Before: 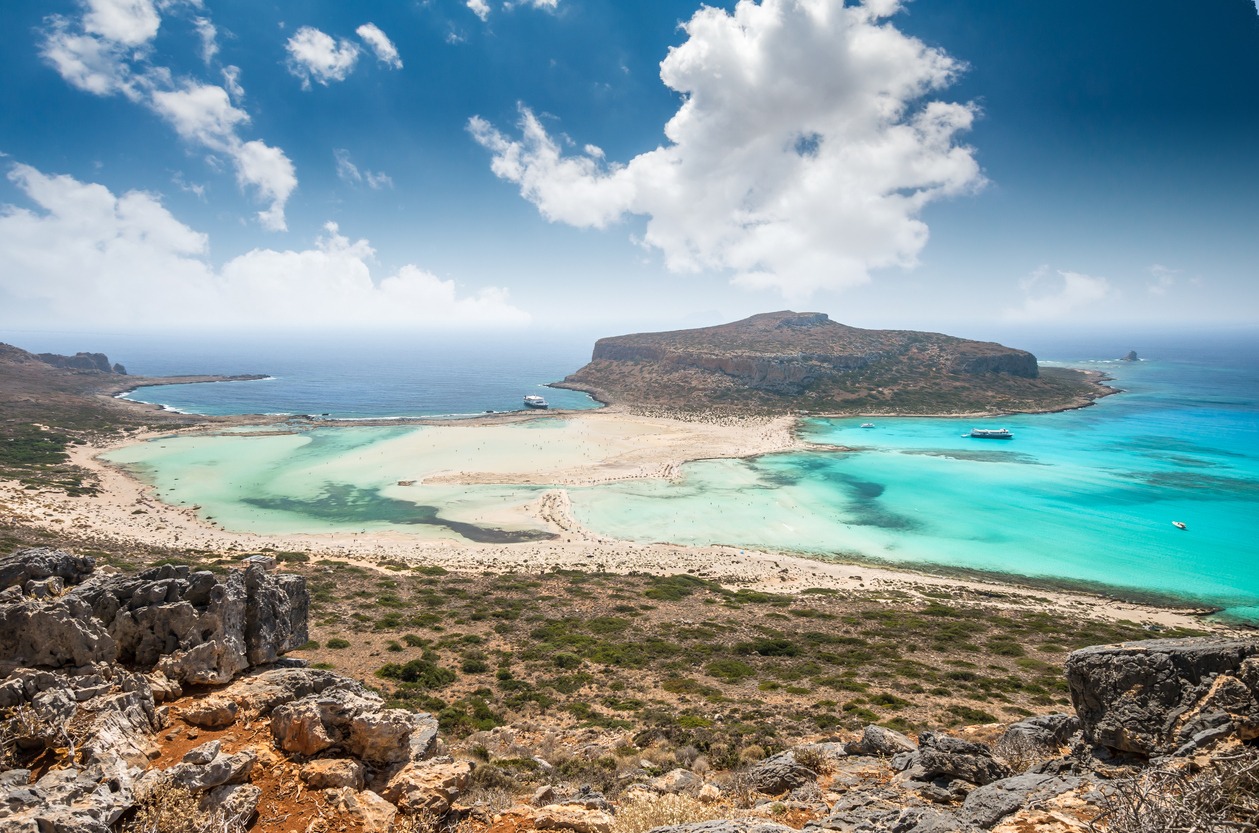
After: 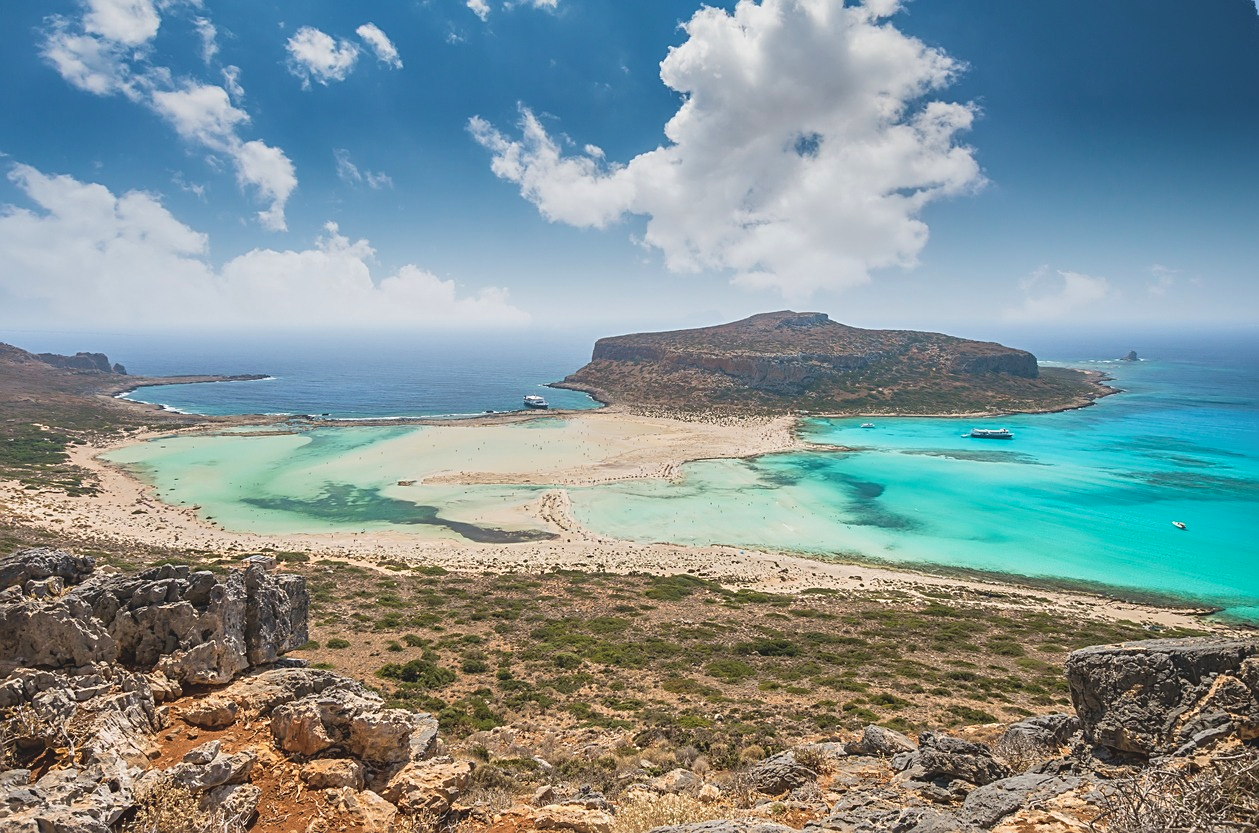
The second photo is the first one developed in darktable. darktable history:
sharpen: on, module defaults
velvia: on, module defaults
contrast brightness saturation: contrast -0.15, brightness 0.05, saturation -0.12
tone equalizer: on, module defaults
shadows and highlights: low approximation 0.01, soften with gaussian
